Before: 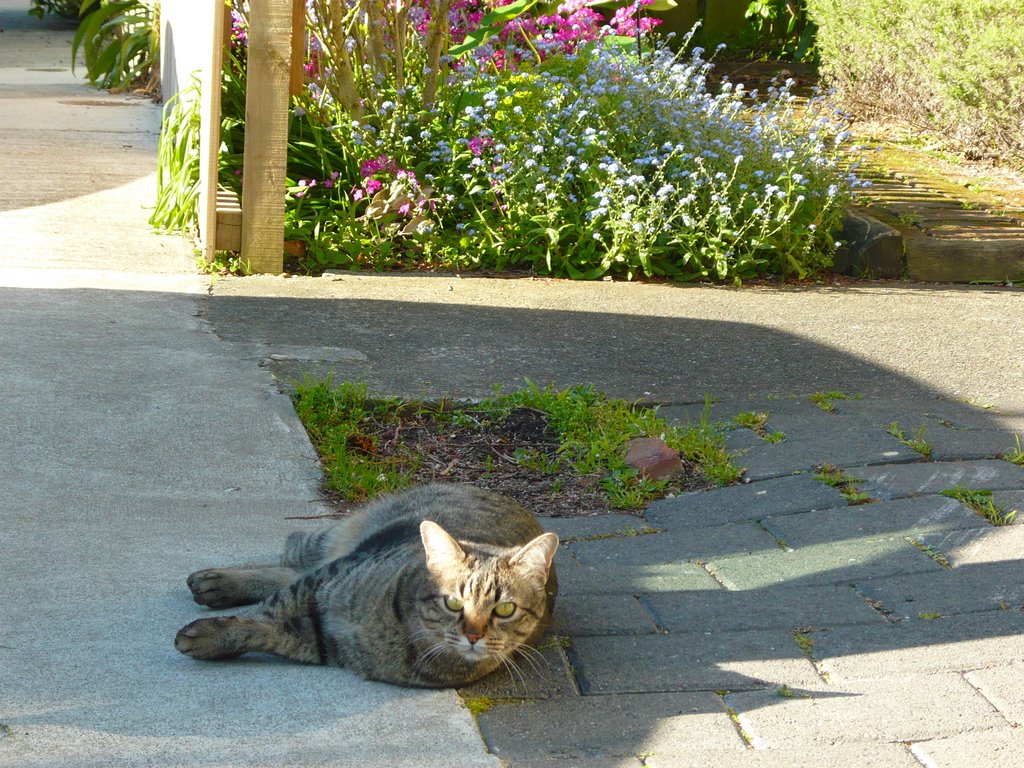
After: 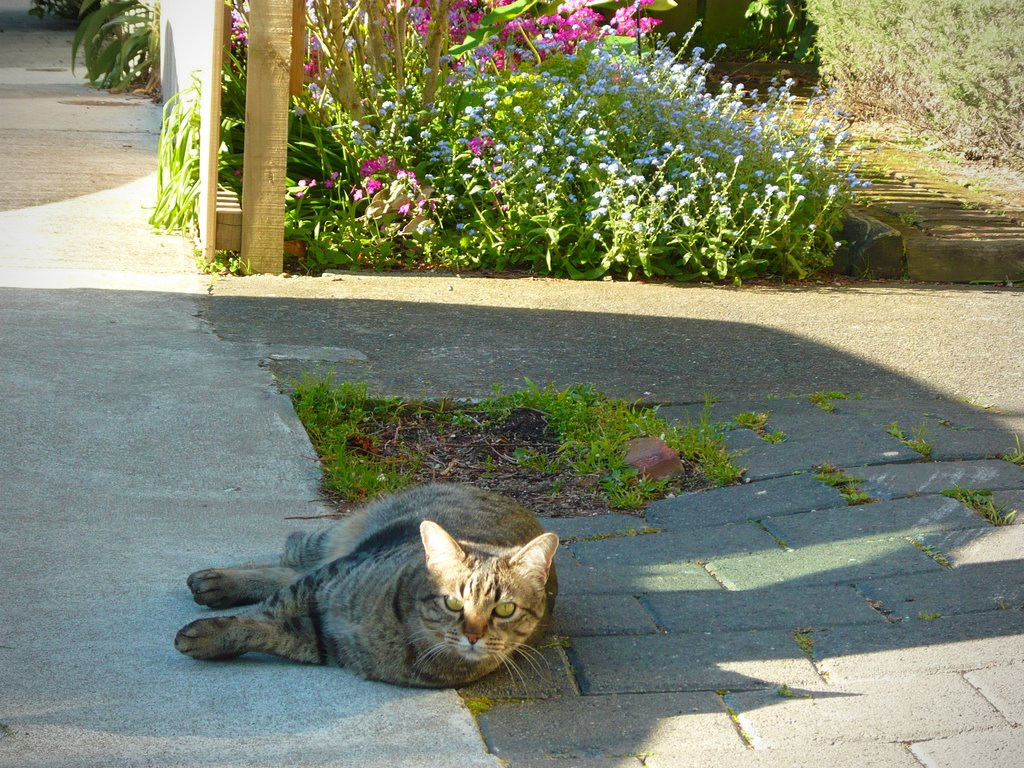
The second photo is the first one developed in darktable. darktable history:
vignetting: on, module defaults
velvia: on, module defaults
